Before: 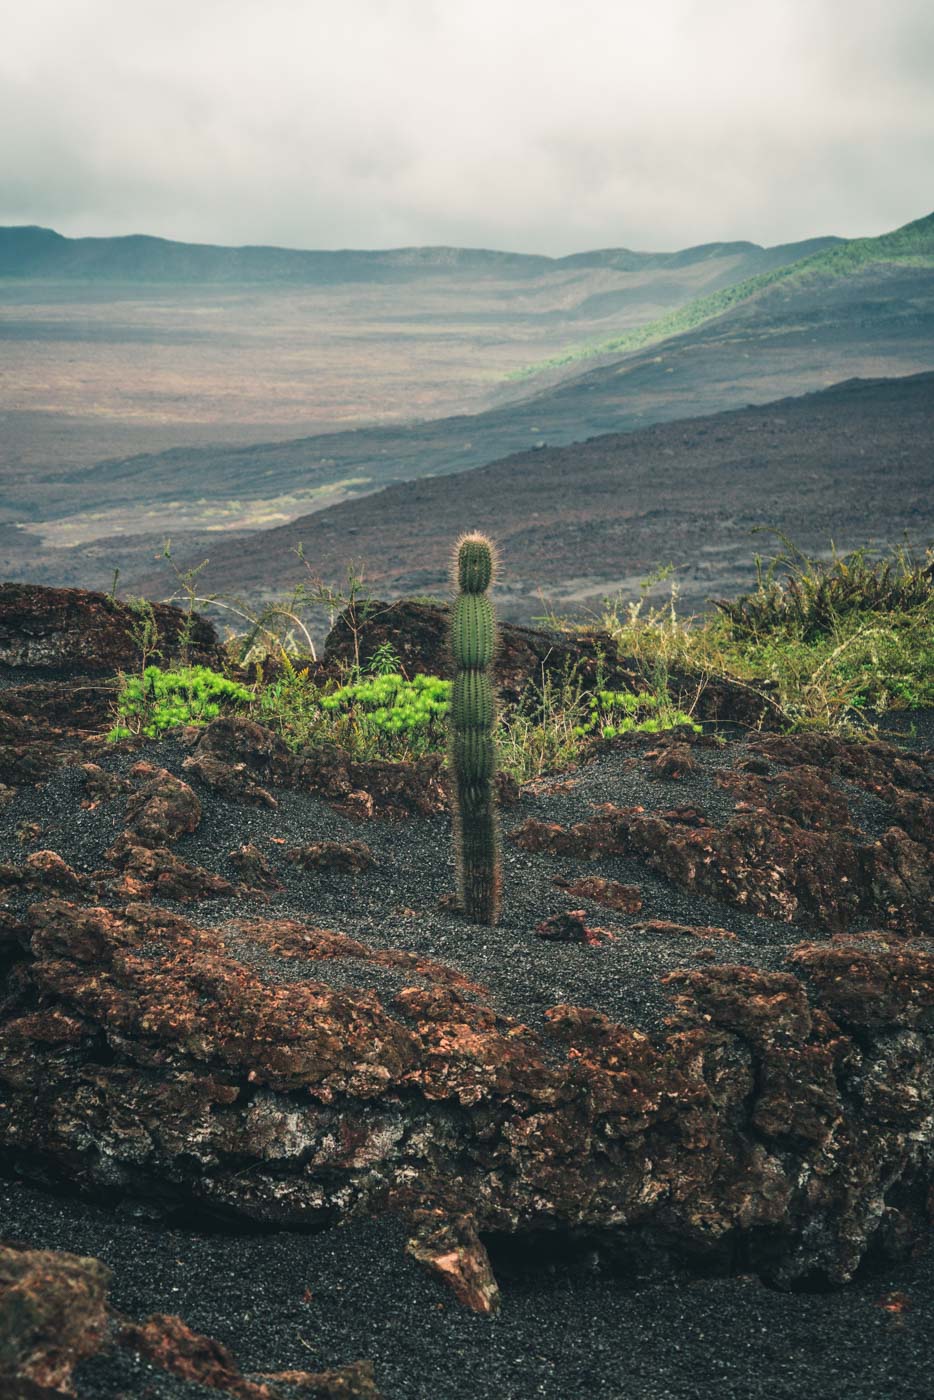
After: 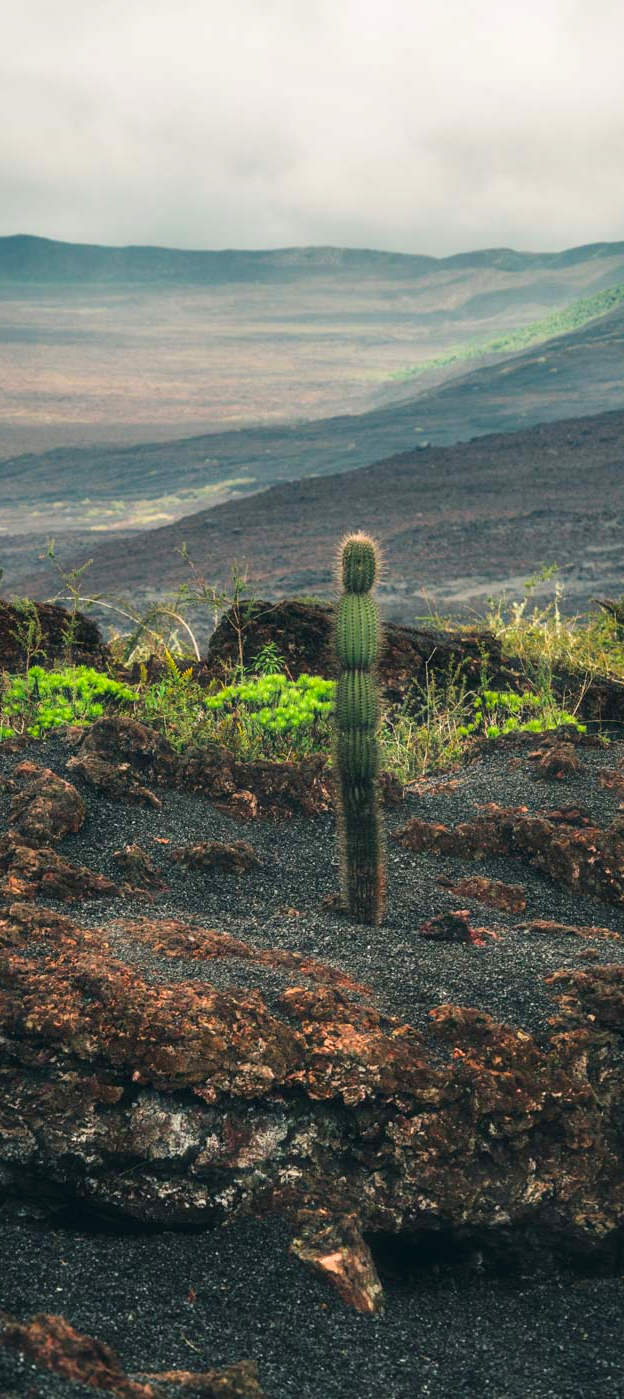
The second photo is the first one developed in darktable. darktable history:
contrast equalizer: y [[0.579, 0.58, 0.505, 0.5, 0.5, 0.5], [0.5 ×6], [0.5 ×6], [0 ×6], [0 ×6]]
color balance rgb: perceptual saturation grading › global saturation 19.677%
crop and rotate: left 12.432%, right 20.692%
